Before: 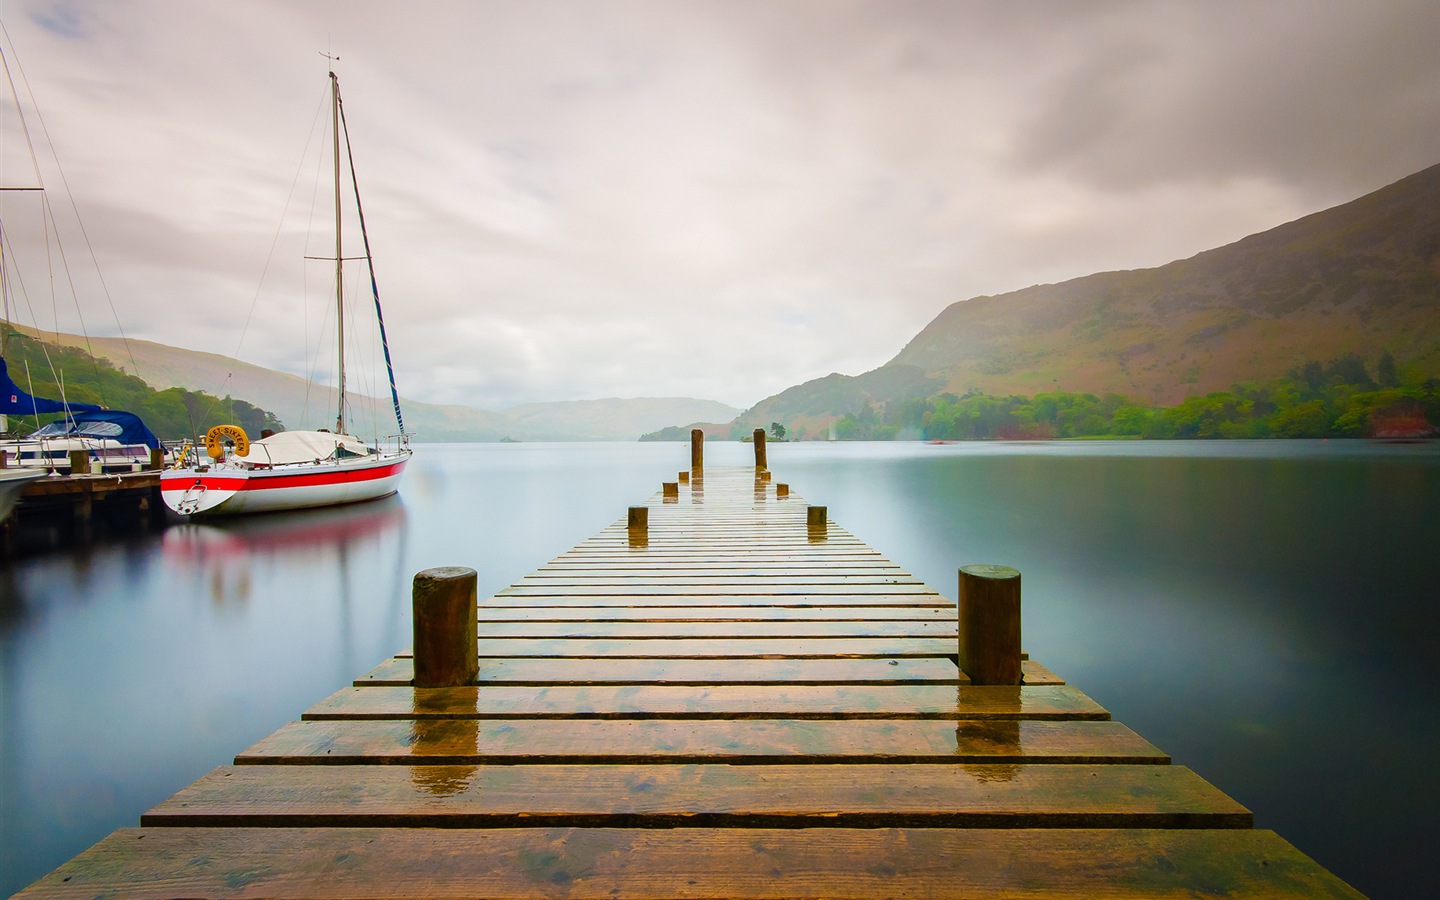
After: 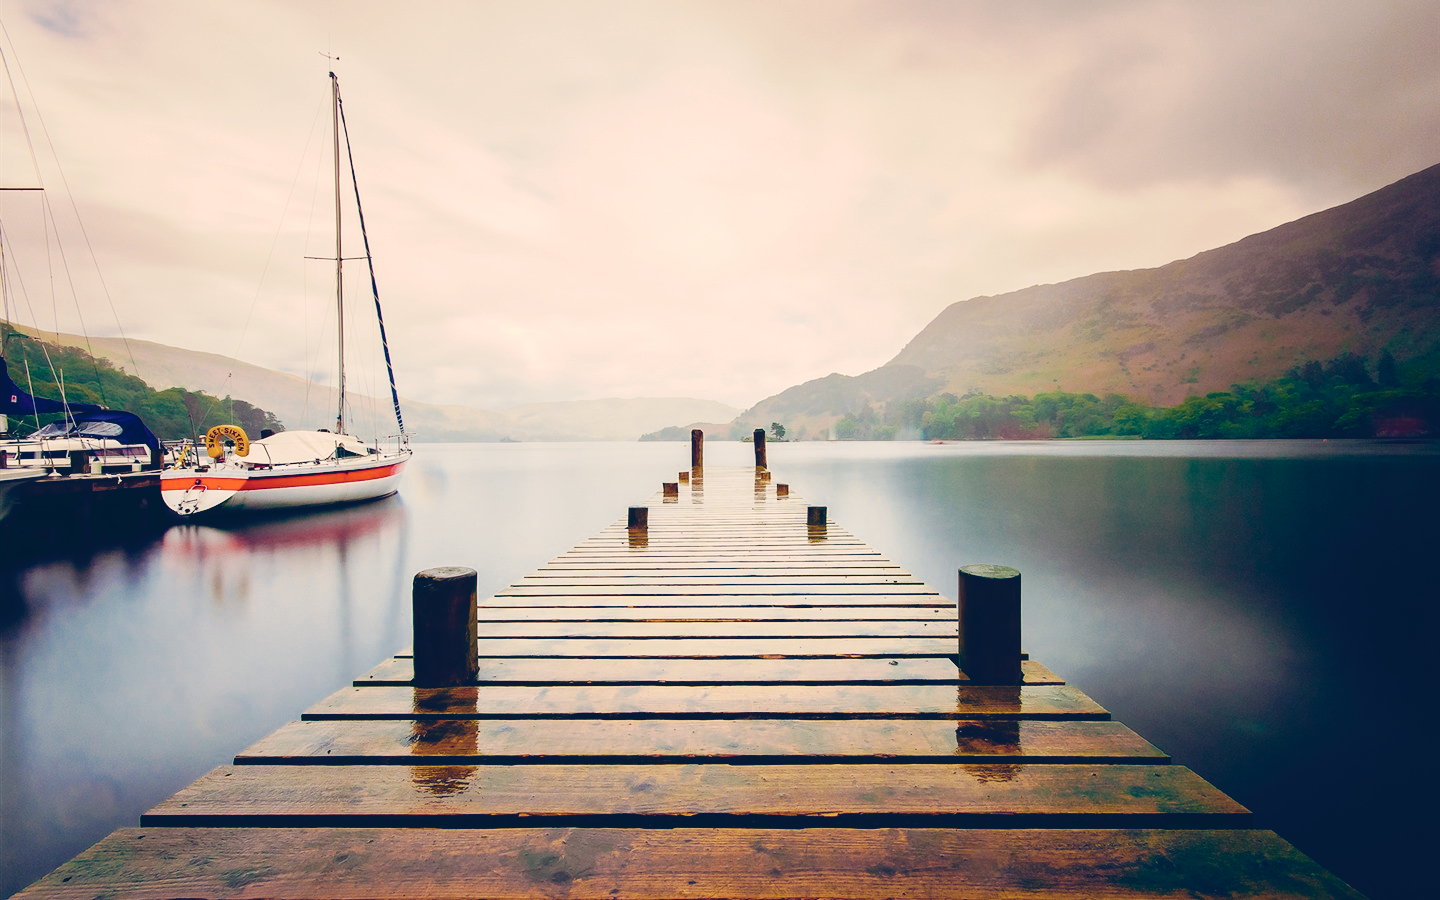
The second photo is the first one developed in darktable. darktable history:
tone curve: curves: ch0 [(0, 0) (0.003, 0.075) (0.011, 0.079) (0.025, 0.079) (0.044, 0.082) (0.069, 0.085) (0.1, 0.089) (0.136, 0.096) (0.177, 0.105) (0.224, 0.14) (0.277, 0.202) (0.335, 0.304) (0.399, 0.417) (0.468, 0.521) (0.543, 0.636) (0.623, 0.726) (0.709, 0.801) (0.801, 0.878) (0.898, 0.927) (1, 1)], preserve colors none
color look up table: target L [95.11, 95.14, 86.98, 80.81, 71.61, 63.22, 54.65, 48.74, 31.17, 15.88, 5.452, 201.11, 86.51, 77.02, 75.69, 63.75, 67.31, 61.21, 53.79, 48.89, 36.01, 31.2, 9.594, 96.87, 75.49, 84.66, 74.6, 73.28, 58.36, 57, 55.03, 67.84, 37.14, 53.32, 47.99, 51.95, 31.39, 27.09, 30.8, 17.06, 0.702, 76.56, 71.65, 56.4, 60.2, 47.7, 47.15, 29.17, 26.23], target a [3.425, -0.439, -17.93, -26.58, -12.68, -26.43, -12.71, -15.81, -13.92, -30.92, -10.36, 0, 6.015, 23.6, 5.186, 2.987, 37.87, 27.59, 49.57, 36.69, 2.582, 29.76, 31.58, 12.56, 15.75, 31.67, 21.99, 32.84, 23.31, 11.83, 48.36, 45.66, 20.46, 45.21, 21.69, 43.8, 3.157, 23.1, 34.23, 32.76, 5.981, -37.43, -11.74, -22.52, -0.197, -1.158, -16.49, -6.983, 7.122], target b [25.85, 39.11, 32, 20.35, 16.83, 21.05, 28.62, 1.382, 1.846, -20.36, -38.16, -0.001, 38.13, 23.05, 25.46, 41.59, 13.24, 43.27, 33.54, 14.97, 12.26, 5.872, -31.02, 18.73, 3.387, 7.828, 10.64, -7.27, -14.39, 1.308, 1.445, -11.44, -44.01, -39.5, -6.414, -19.56, -4.58, -6.879, -32.81, -26.38, -46.29, -0.174, -16.58, -27, 0.734, -32.7, -14.79, -9.833, -26.34], num patches 49
